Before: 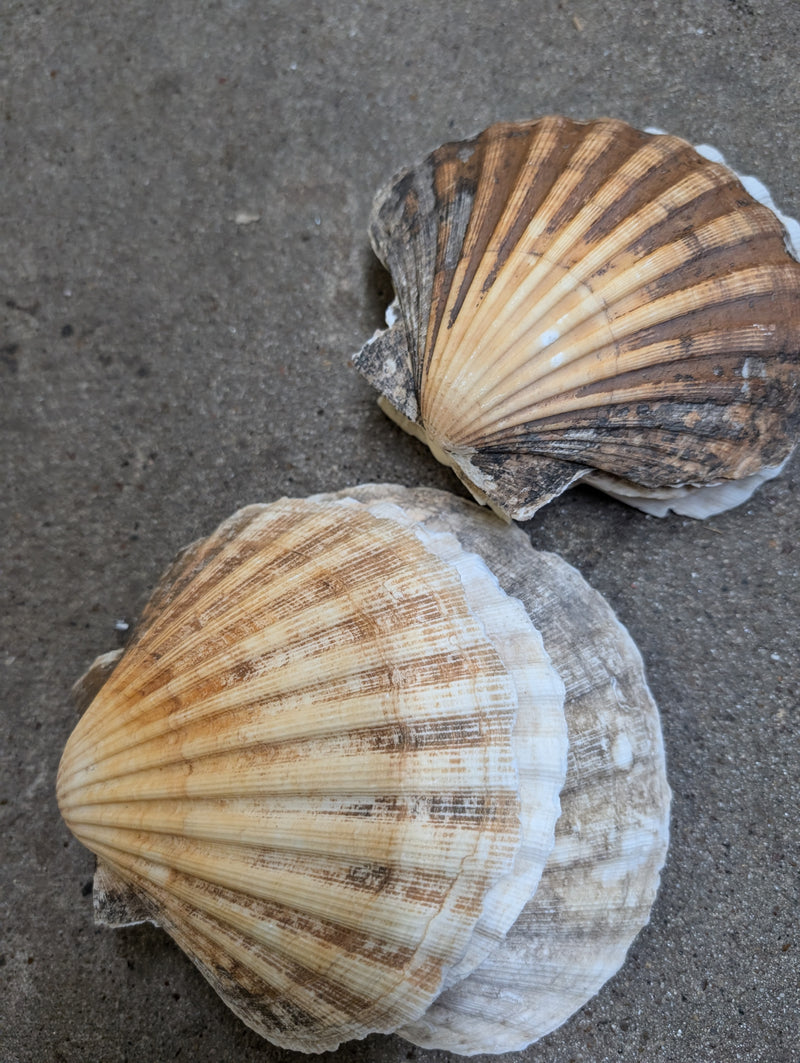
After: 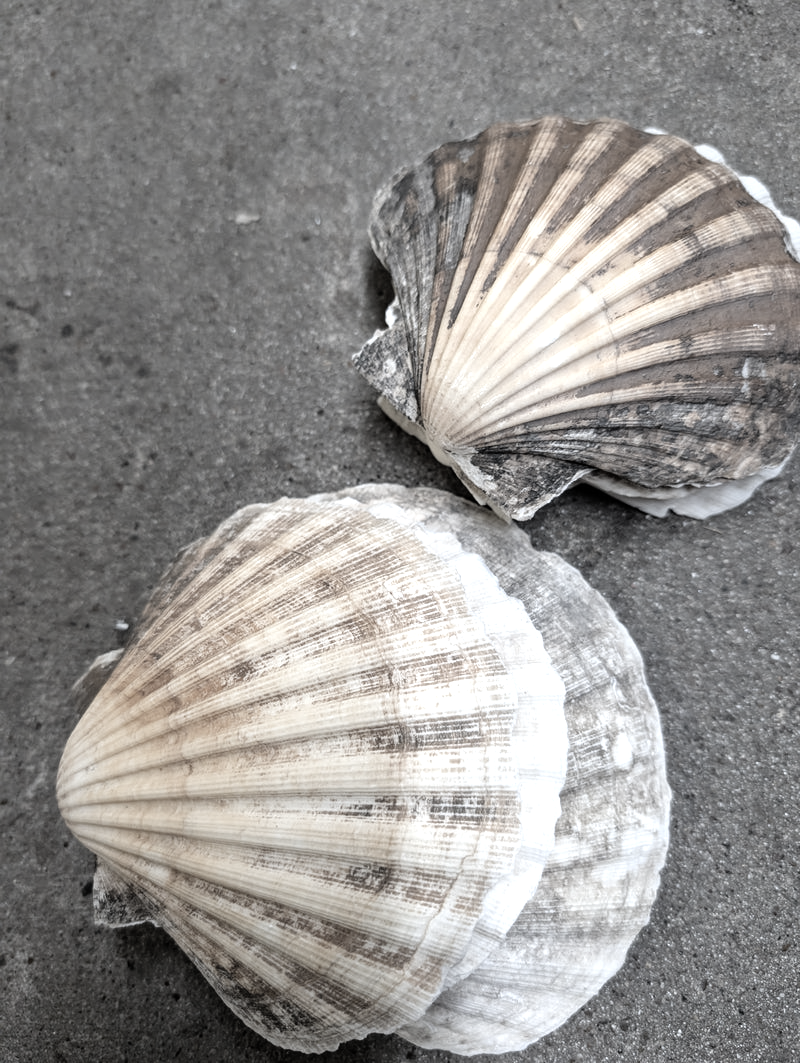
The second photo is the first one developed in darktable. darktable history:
tone equalizer: -8 EV -0.717 EV, -7 EV -0.691 EV, -6 EV -0.579 EV, -5 EV -0.397 EV, -3 EV 0.367 EV, -2 EV 0.6 EV, -1 EV 0.685 EV, +0 EV 0.736 EV
color correction: highlights b* -0.028, saturation 0.294
